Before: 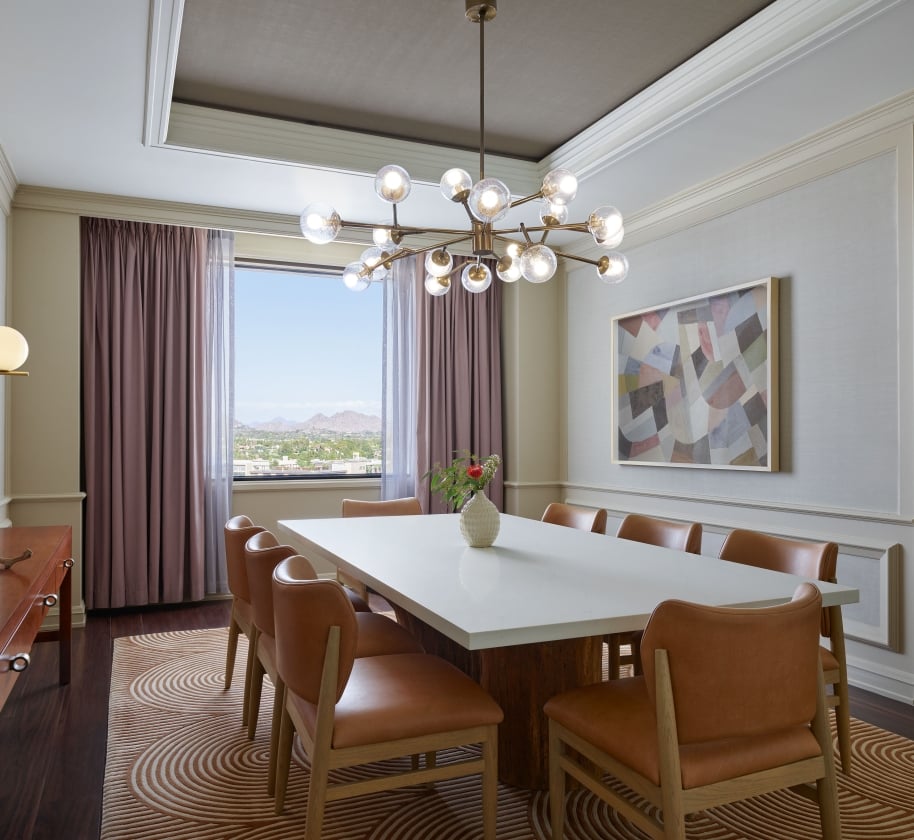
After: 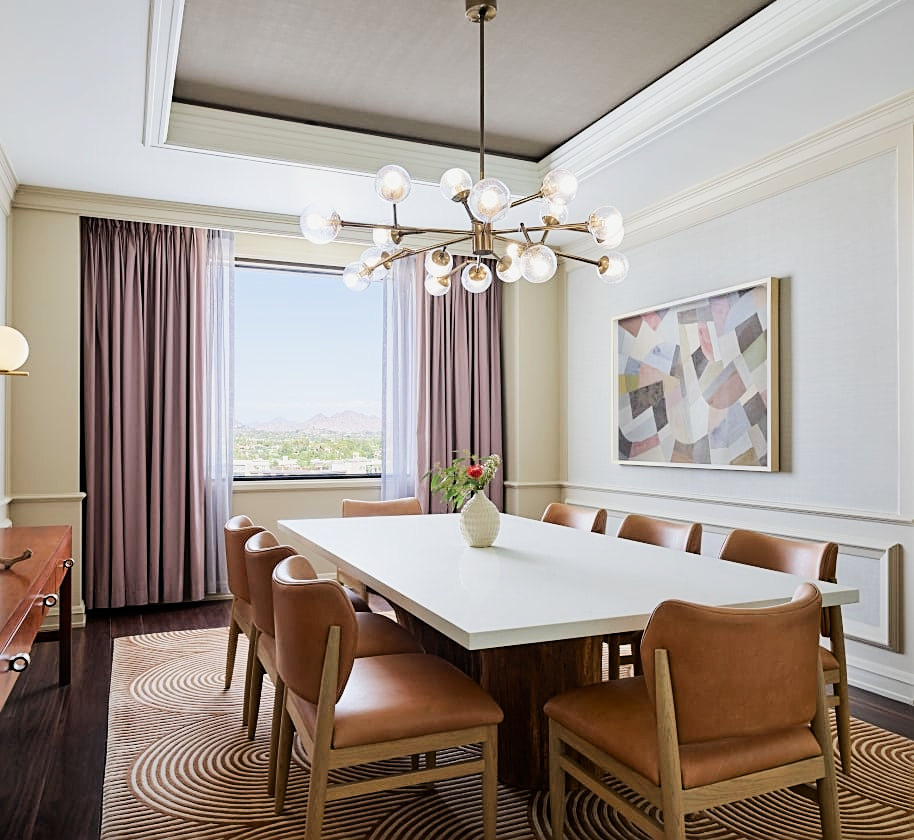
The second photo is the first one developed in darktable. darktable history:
exposure: black level correction 0, exposure 0.7 EV, compensate exposure bias true, compensate highlight preservation false
sharpen: on, module defaults
filmic rgb: black relative exposure -7.65 EV, white relative exposure 4.56 EV, hardness 3.61, contrast 1.05
tone equalizer: -8 EV -0.417 EV, -7 EV -0.389 EV, -6 EV -0.333 EV, -5 EV -0.222 EV, -3 EV 0.222 EV, -2 EV 0.333 EV, -1 EV 0.389 EV, +0 EV 0.417 EV, edges refinement/feathering 500, mask exposure compensation -1.57 EV, preserve details no
